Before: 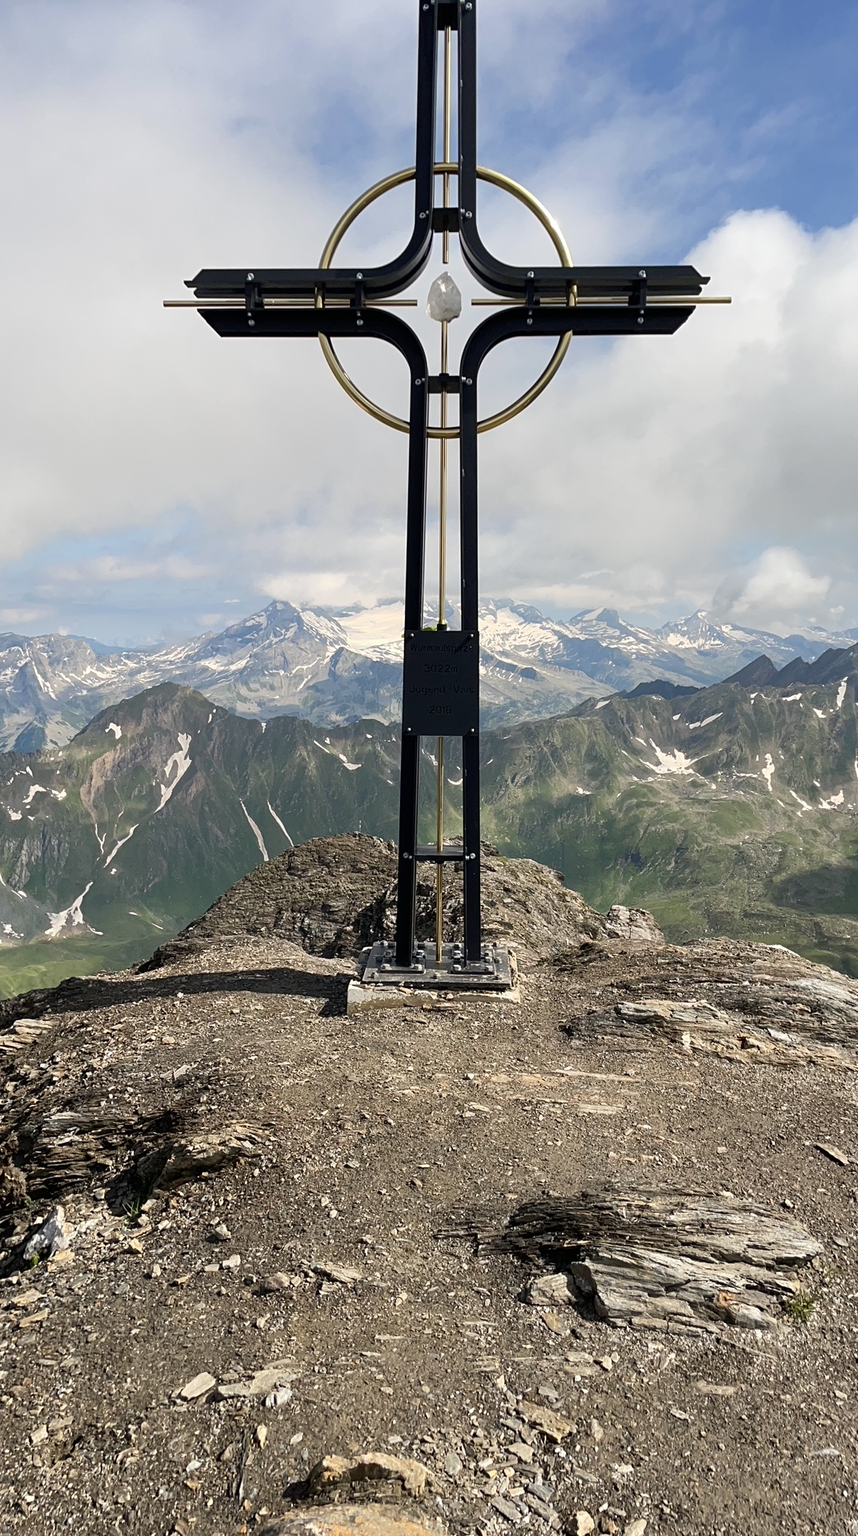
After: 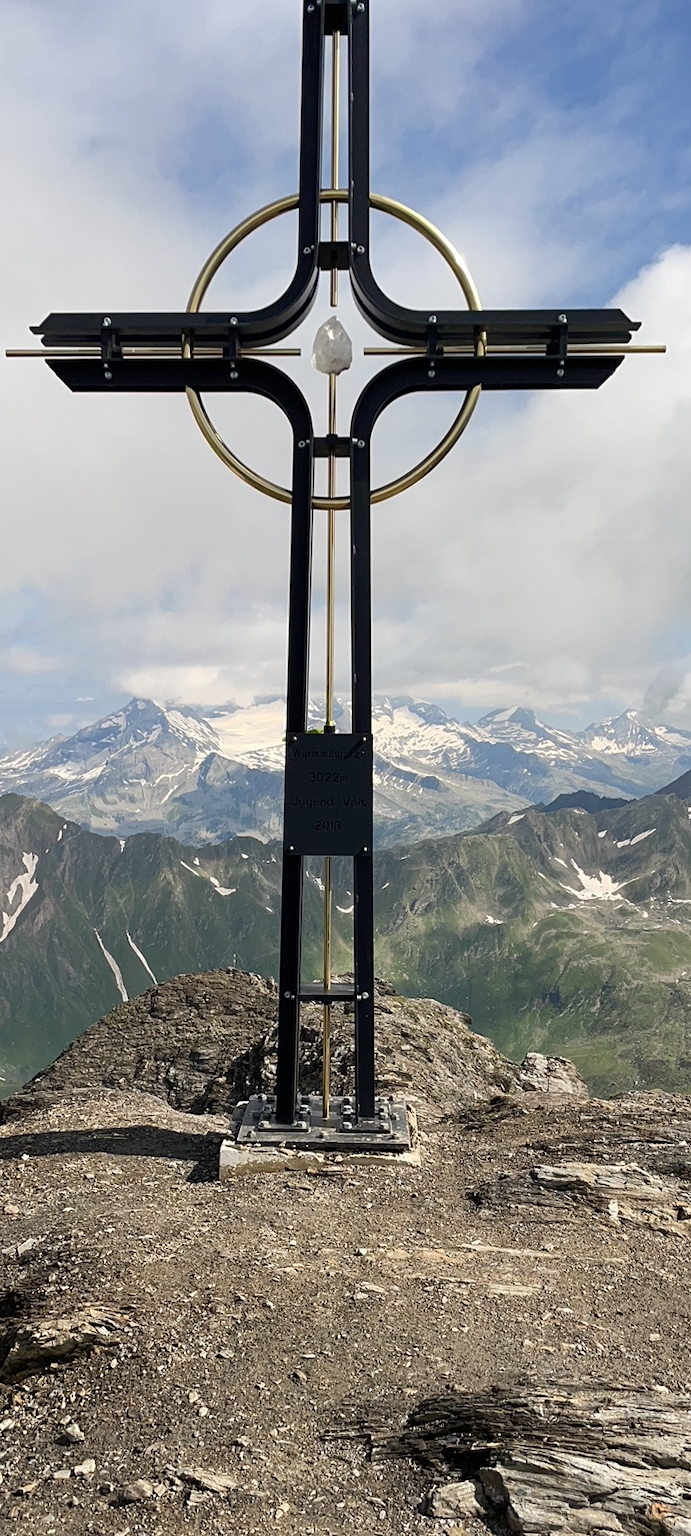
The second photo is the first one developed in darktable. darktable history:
crop: left 18.479%, right 12.2%, bottom 13.971%
